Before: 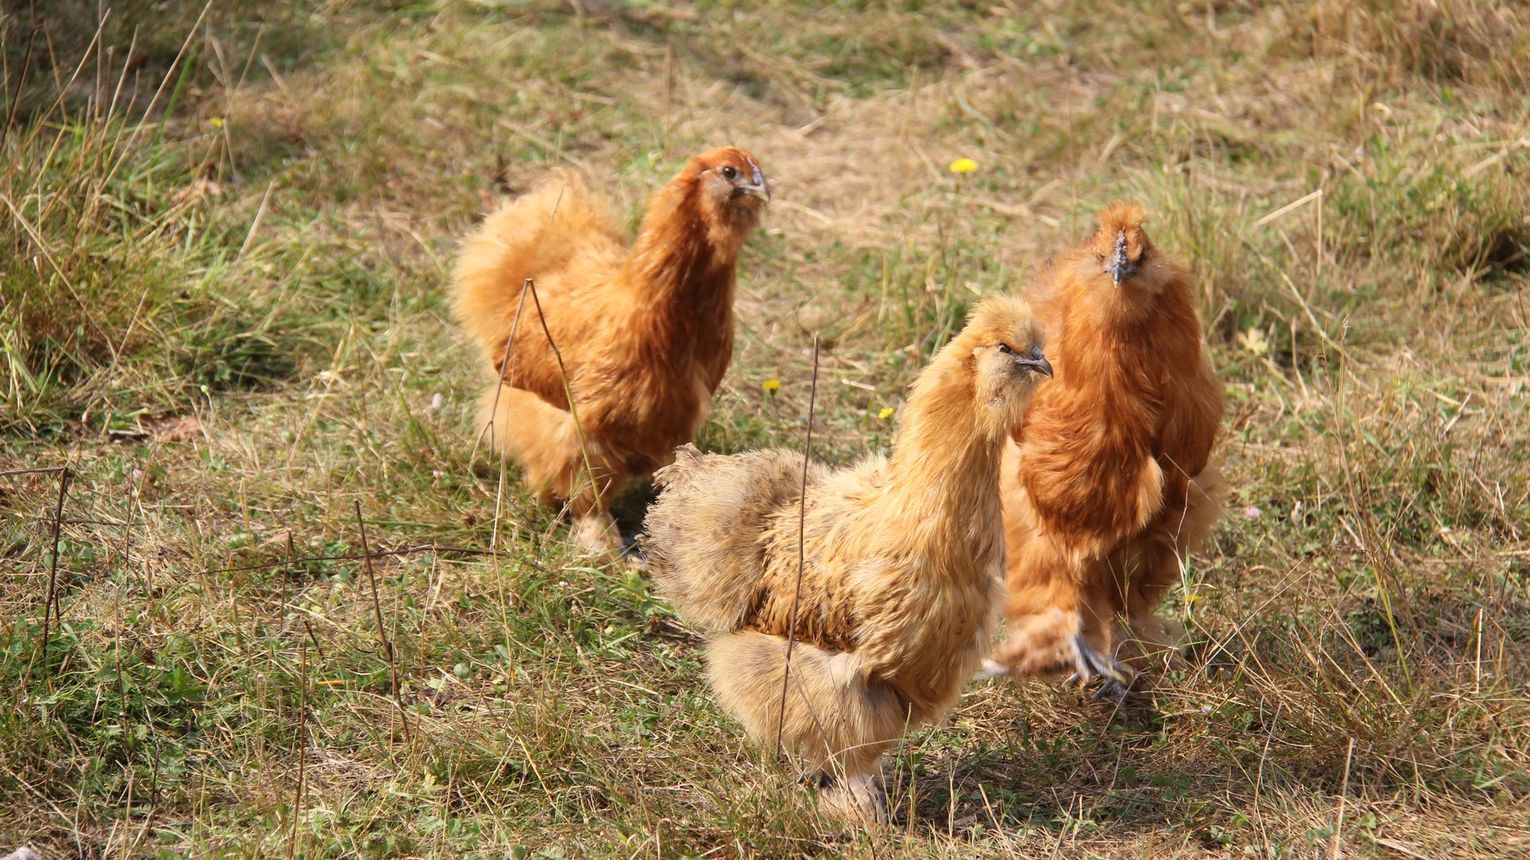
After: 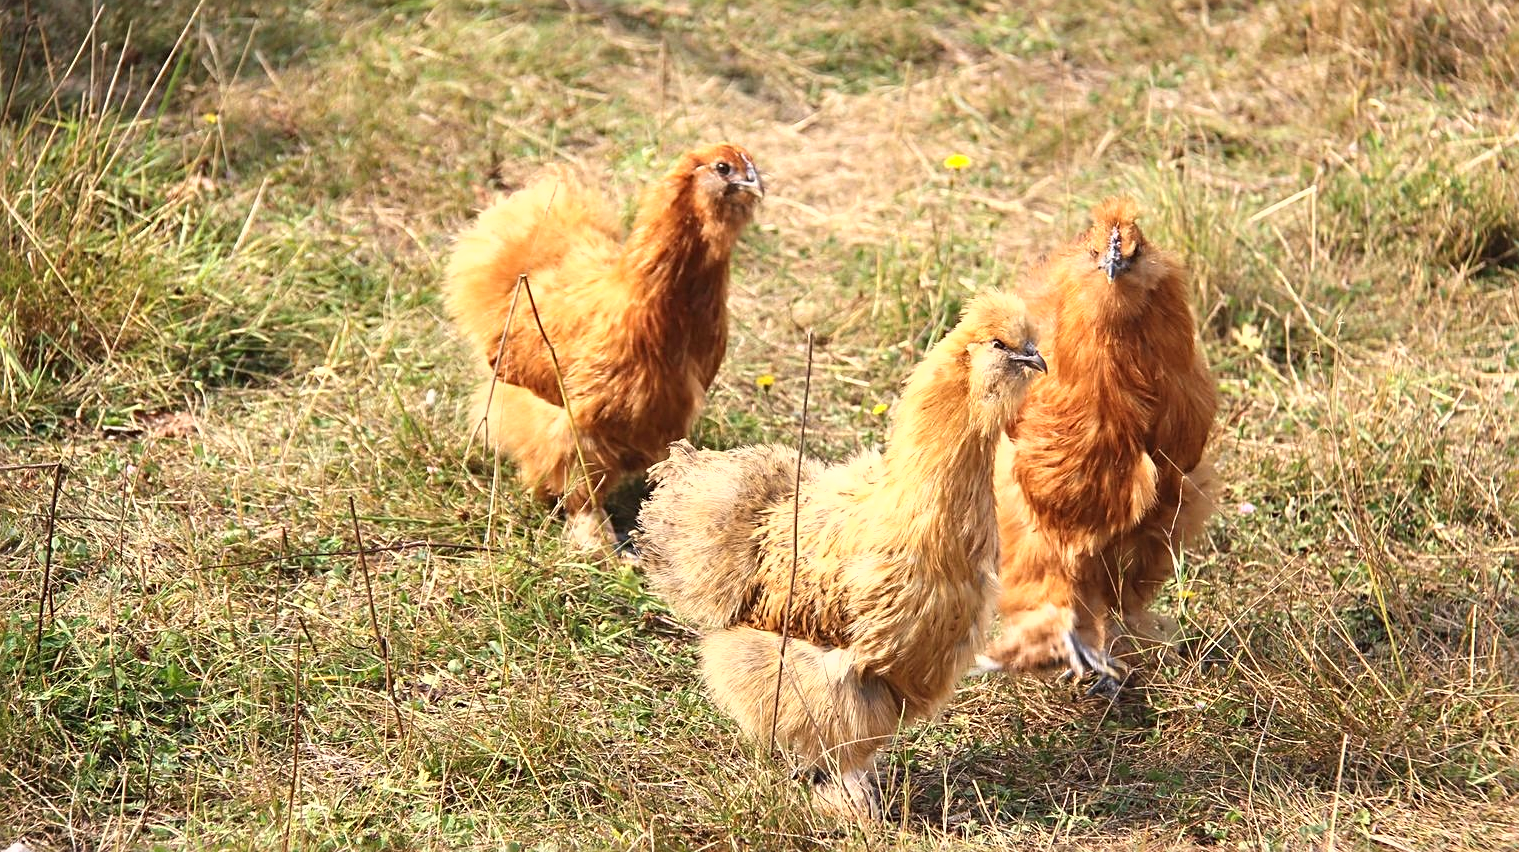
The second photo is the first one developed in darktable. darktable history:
fill light: on, module defaults
sharpen: radius 2.767
contrast brightness saturation: contrast 0.08, saturation 0.02
exposure: black level correction -0.002, exposure 0.54 EV, compensate highlight preservation false
vignetting: fall-off start 116.67%, fall-off radius 59.26%, brightness -0.31, saturation -0.056
crop: left 0.434%, top 0.485%, right 0.244%, bottom 0.386%
